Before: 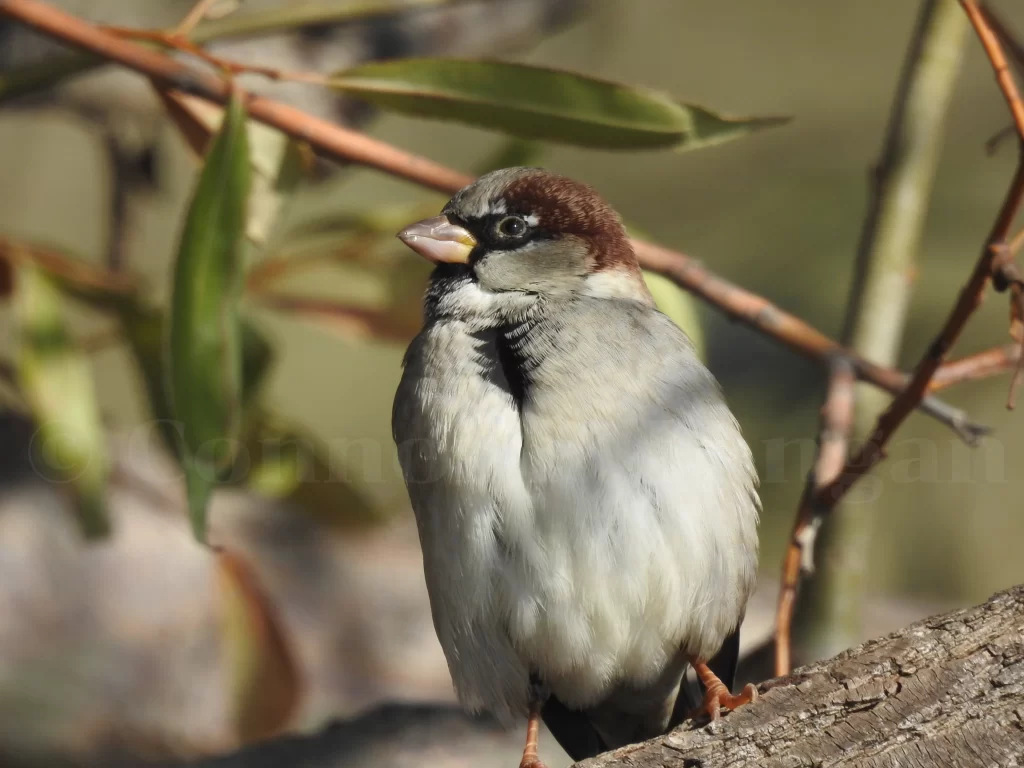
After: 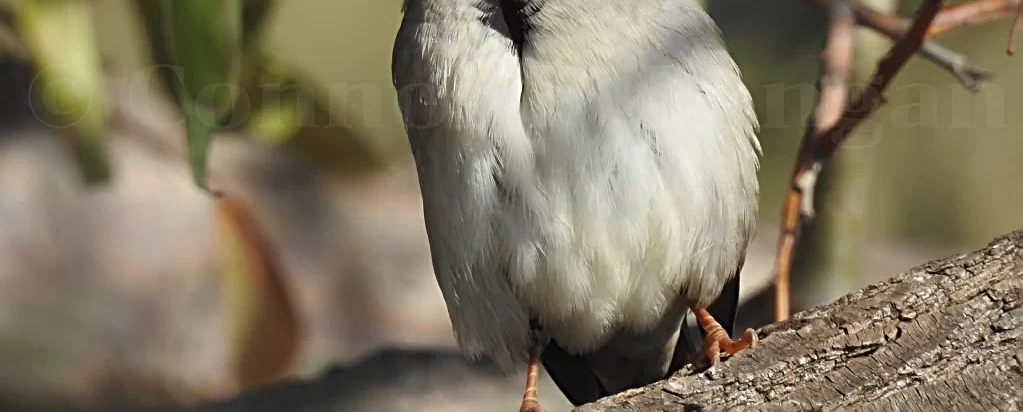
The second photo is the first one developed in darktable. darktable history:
crop and rotate: top 46.237%
sharpen: radius 2.676, amount 0.669
